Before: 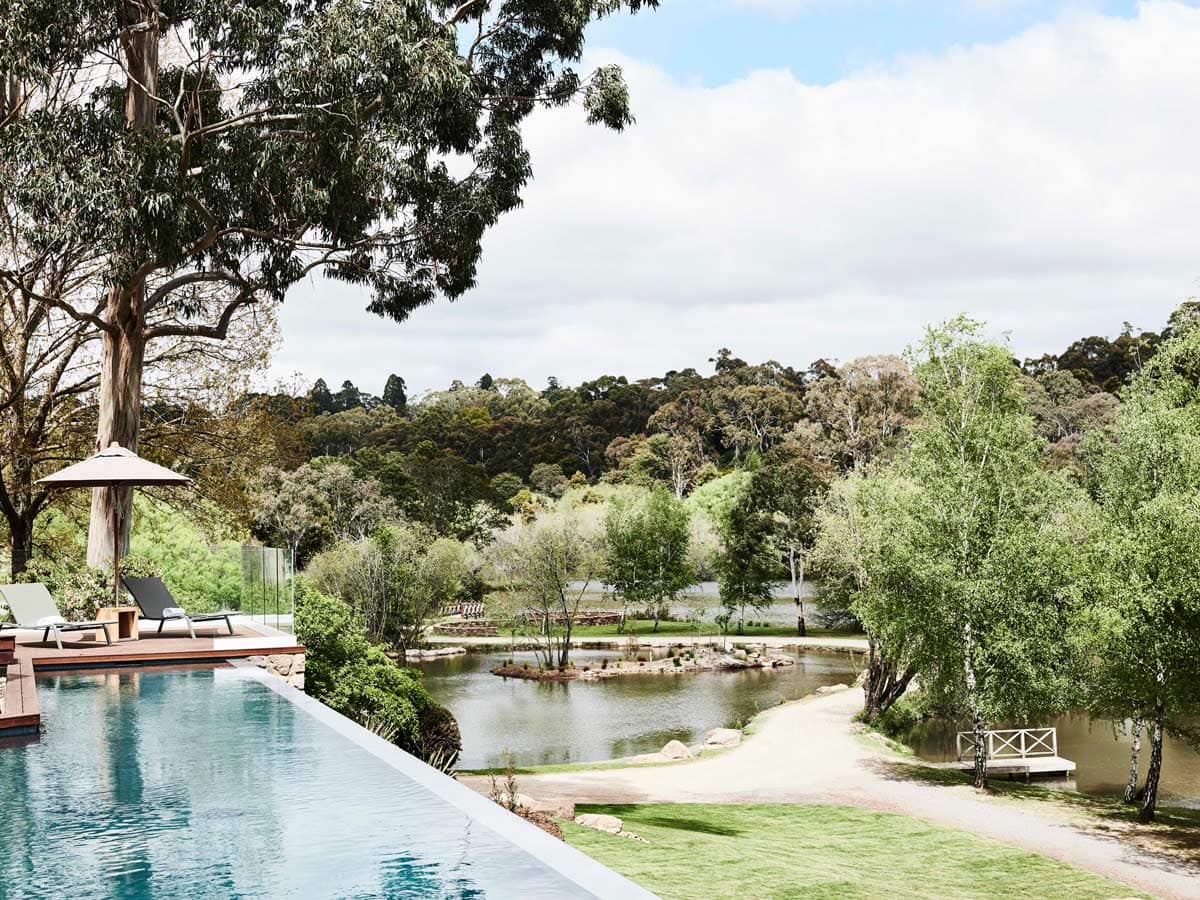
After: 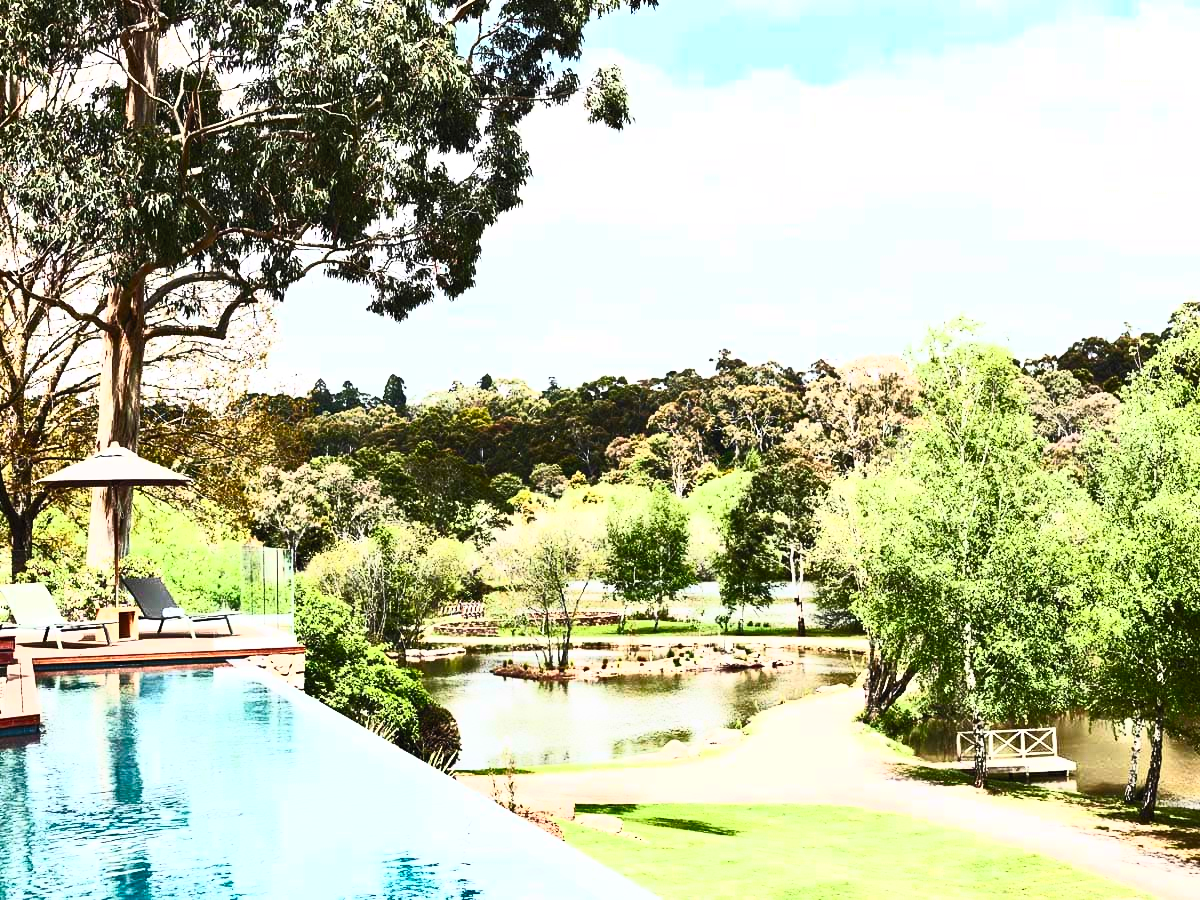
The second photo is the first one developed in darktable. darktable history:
contrast brightness saturation: contrast 0.811, brightness 0.589, saturation 0.592
